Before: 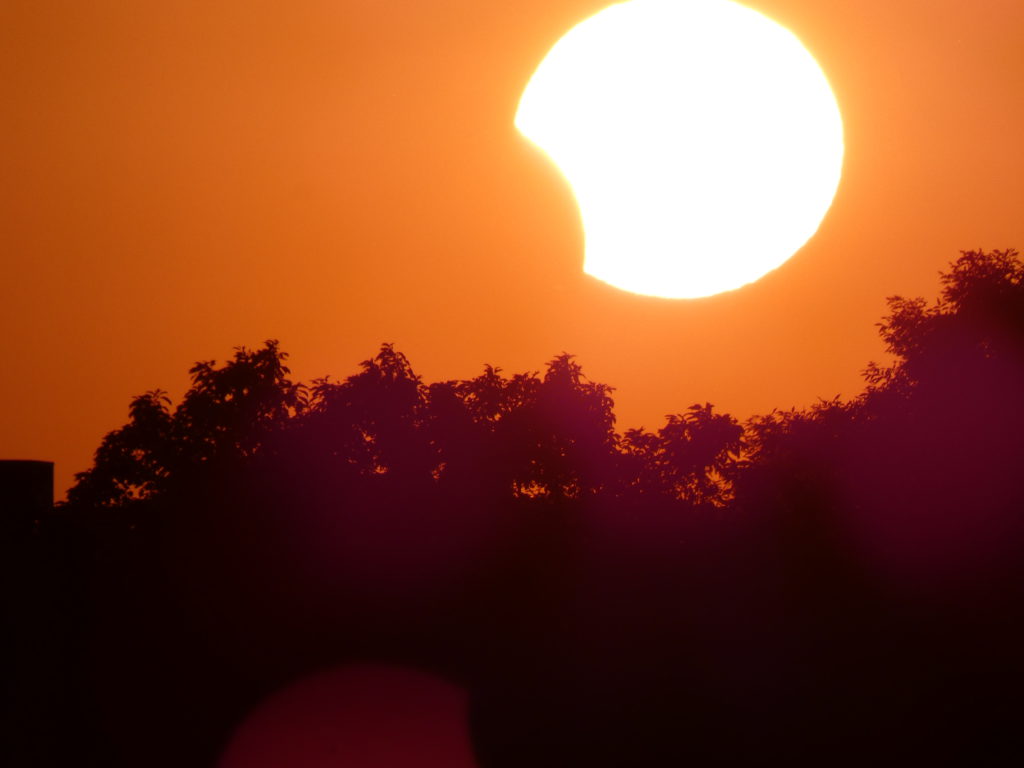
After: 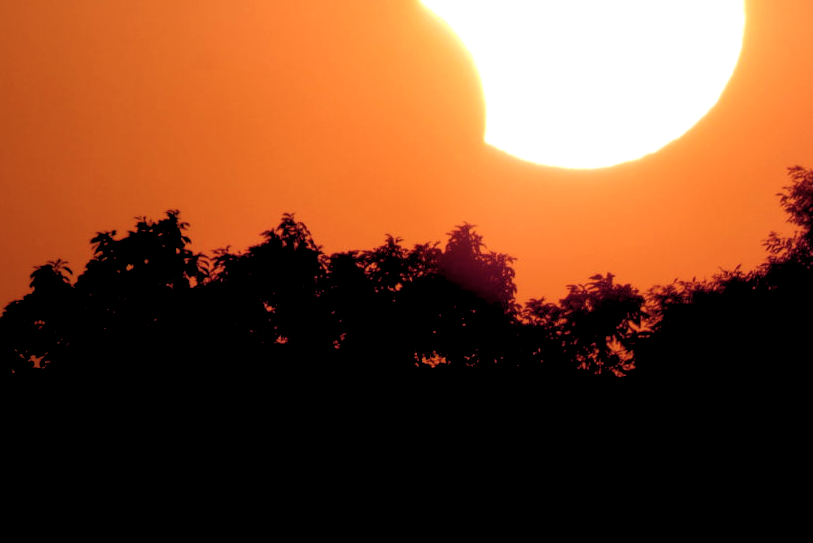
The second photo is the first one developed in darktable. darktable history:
rgb levels: levels [[0.029, 0.461, 0.922], [0, 0.5, 1], [0, 0.5, 1]]
crop: left 9.712%, top 16.928%, right 10.845%, bottom 12.332%
color balance rgb: shadows lift › chroma 3.88%, shadows lift › hue 88.52°, power › hue 214.65°, global offset › chroma 0.1%, global offset › hue 252.4°, contrast 4.45%
